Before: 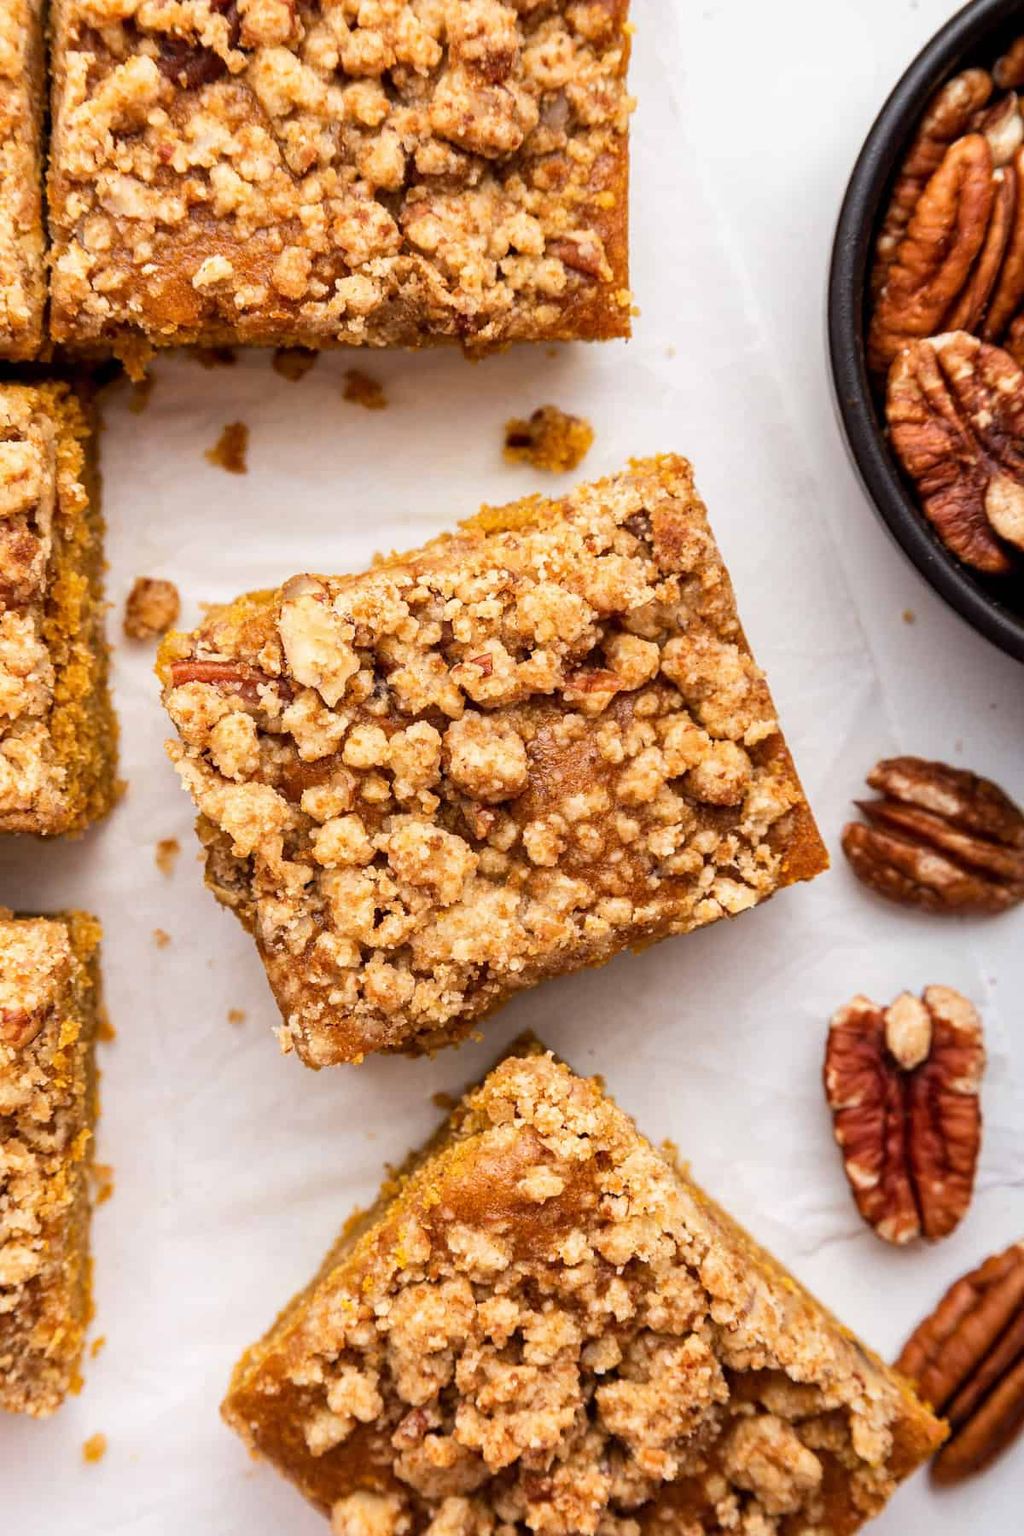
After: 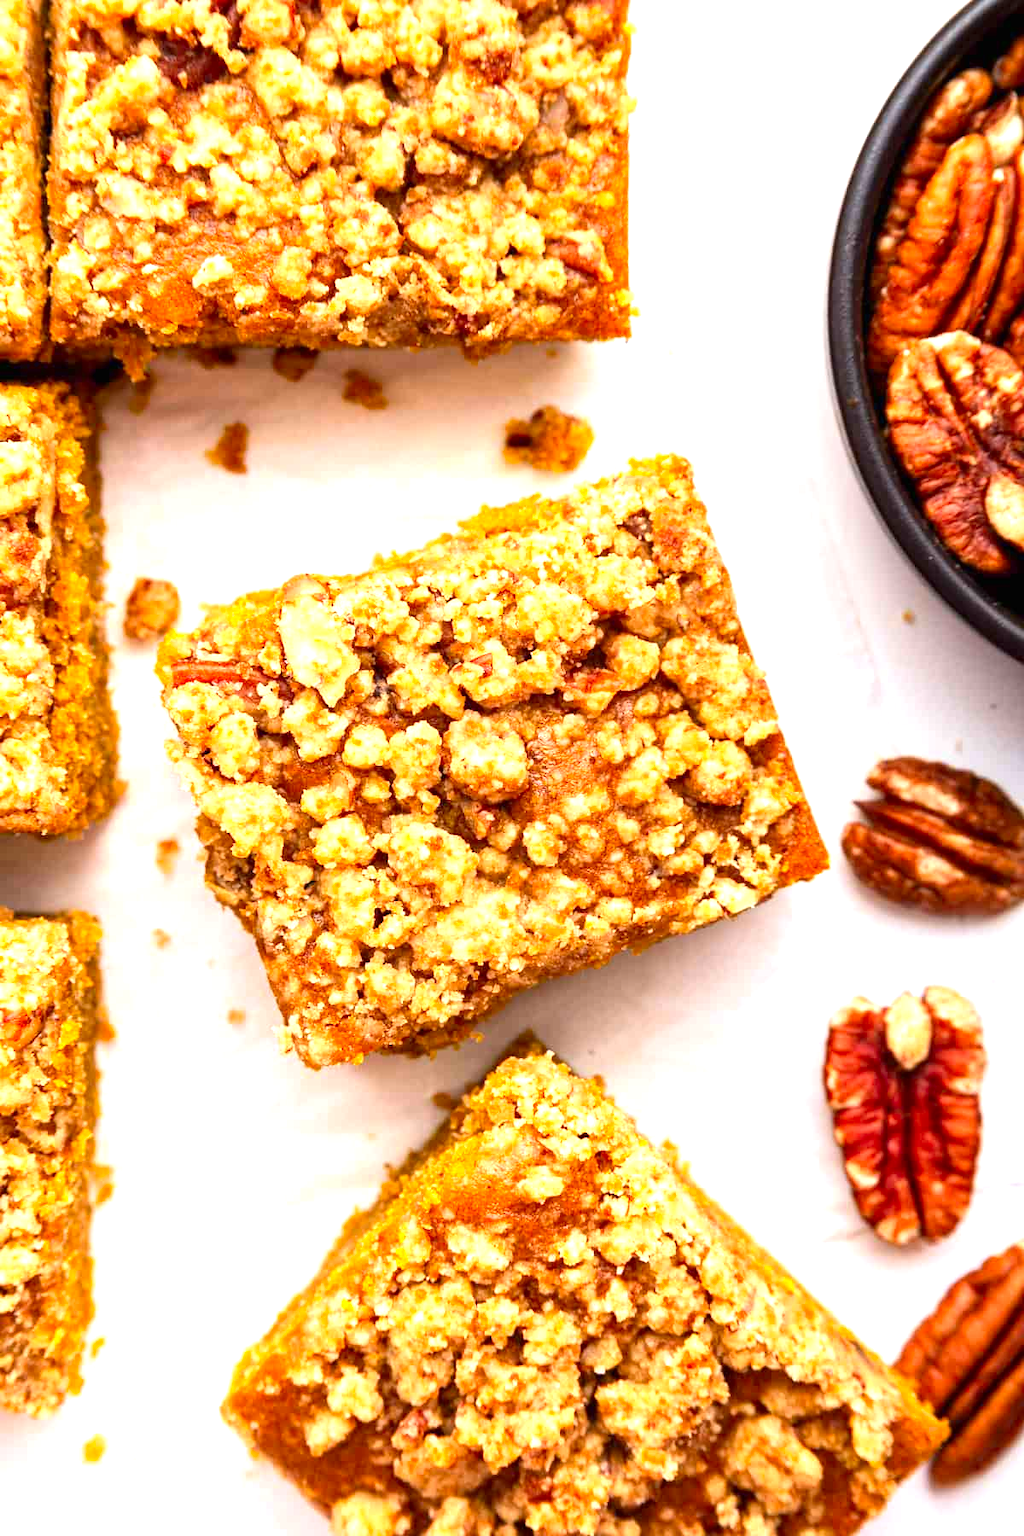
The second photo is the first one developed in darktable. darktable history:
exposure: black level correction 0, exposure 0.952 EV, compensate highlight preservation false
contrast brightness saturation: contrast 0.085, saturation 0.272
